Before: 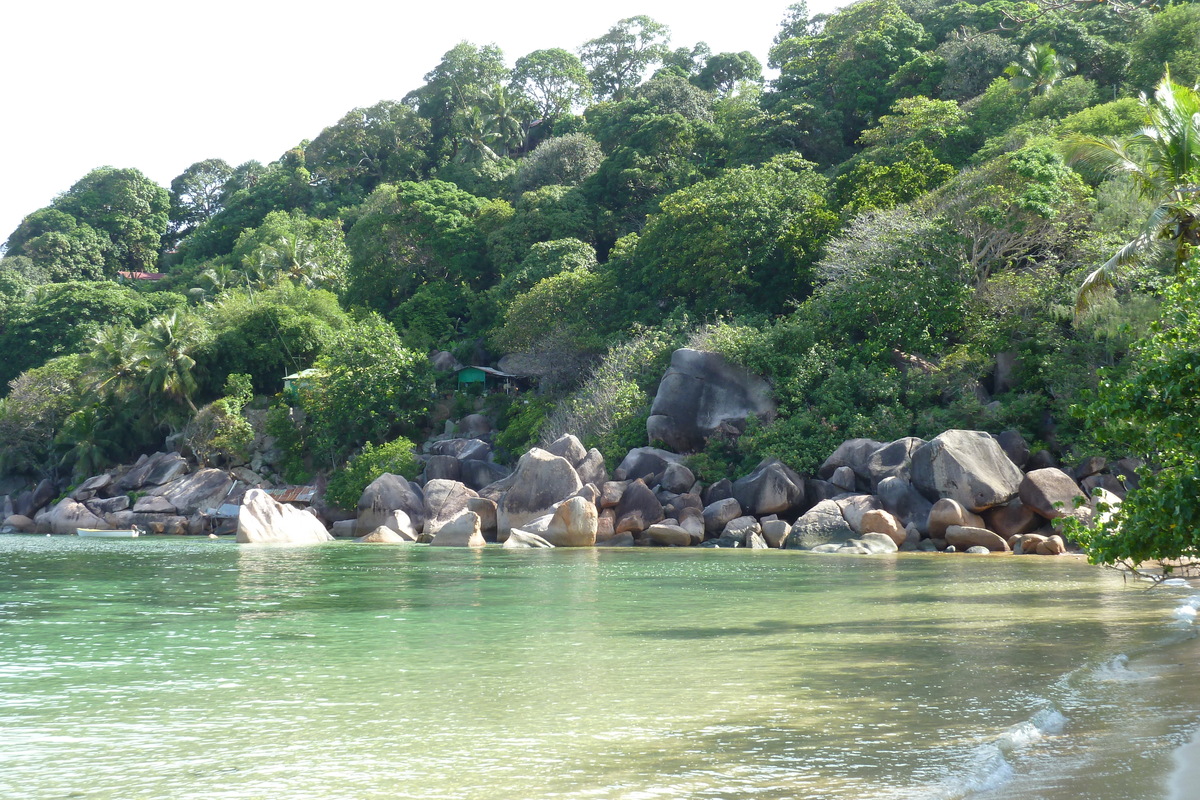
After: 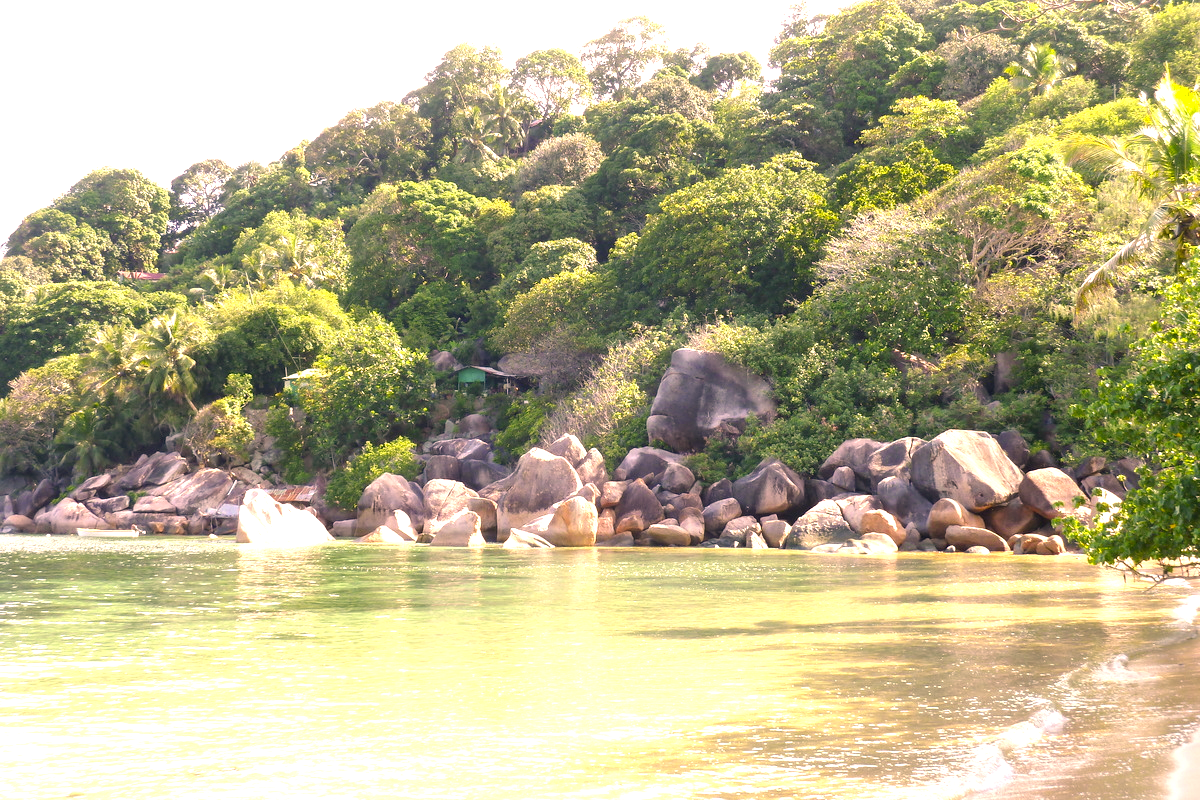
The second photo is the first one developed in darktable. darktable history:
color correction: highlights a* 21.45, highlights b* 19.37
local contrast: highlights 61%, shadows 116%, detail 107%, midtone range 0.524
exposure: exposure 1.156 EV, compensate highlight preservation false
